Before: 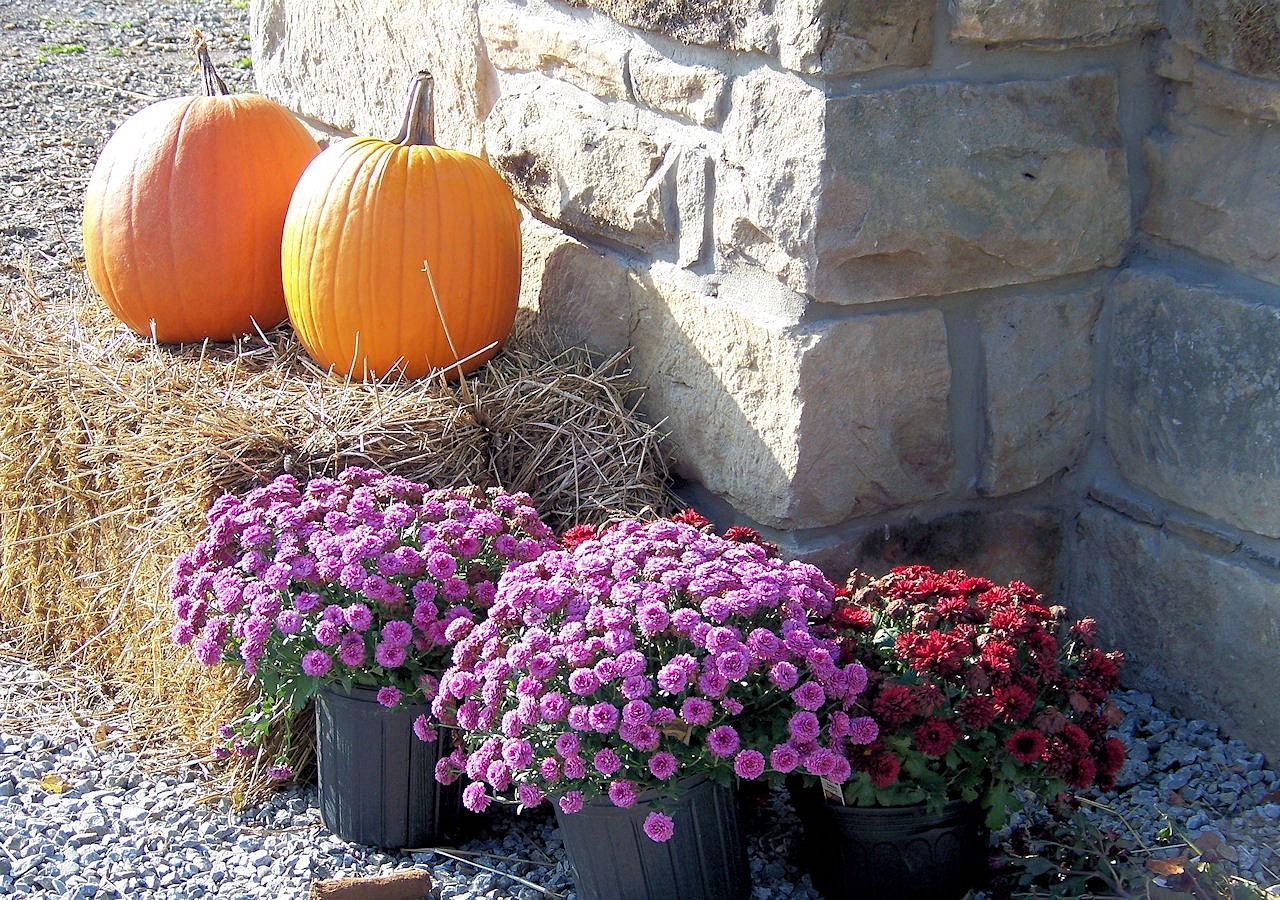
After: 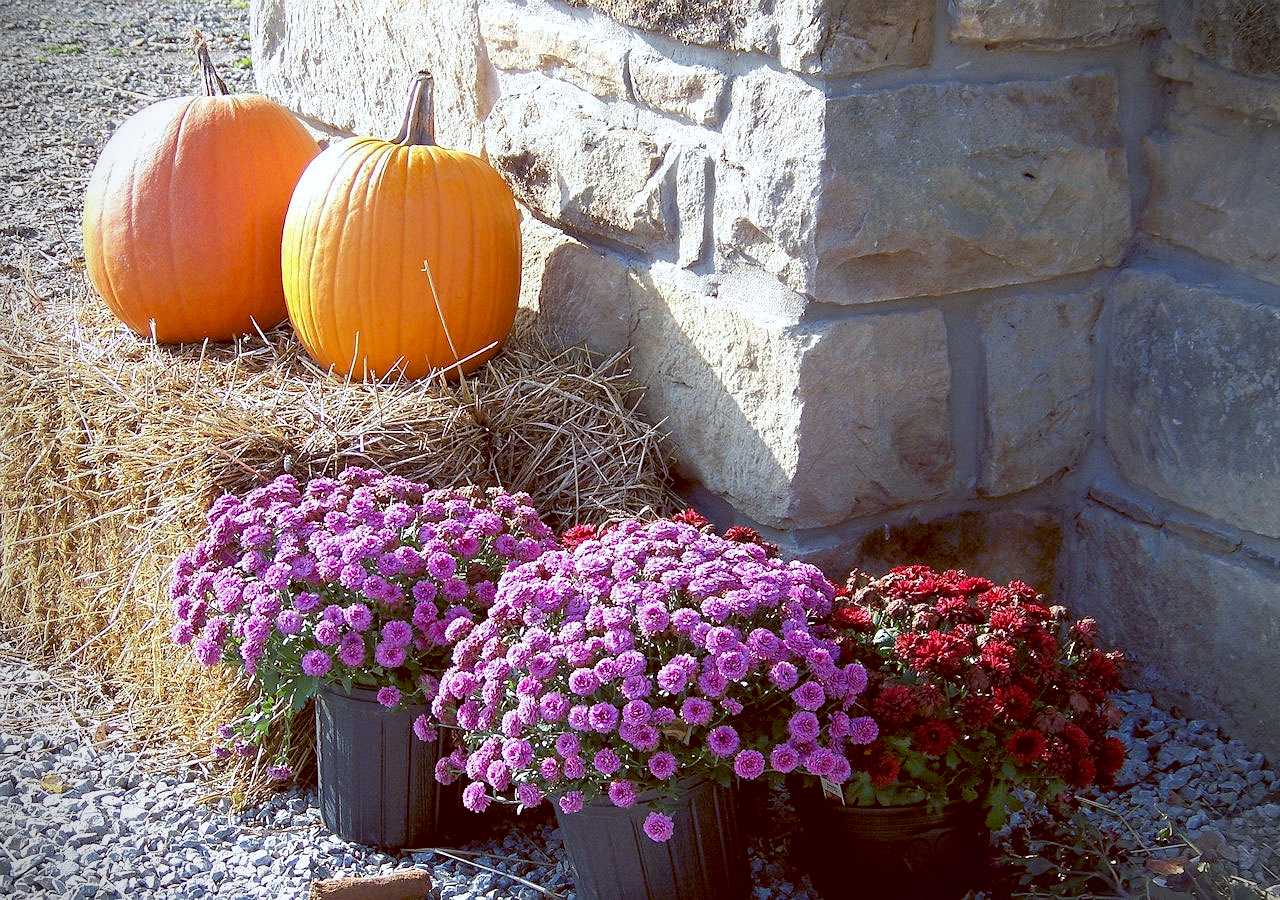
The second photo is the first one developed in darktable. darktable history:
vignetting: dithering 8-bit output, unbound false
color balance: lift [1, 1.015, 1.004, 0.985], gamma [1, 0.958, 0.971, 1.042], gain [1, 0.956, 0.977, 1.044]
